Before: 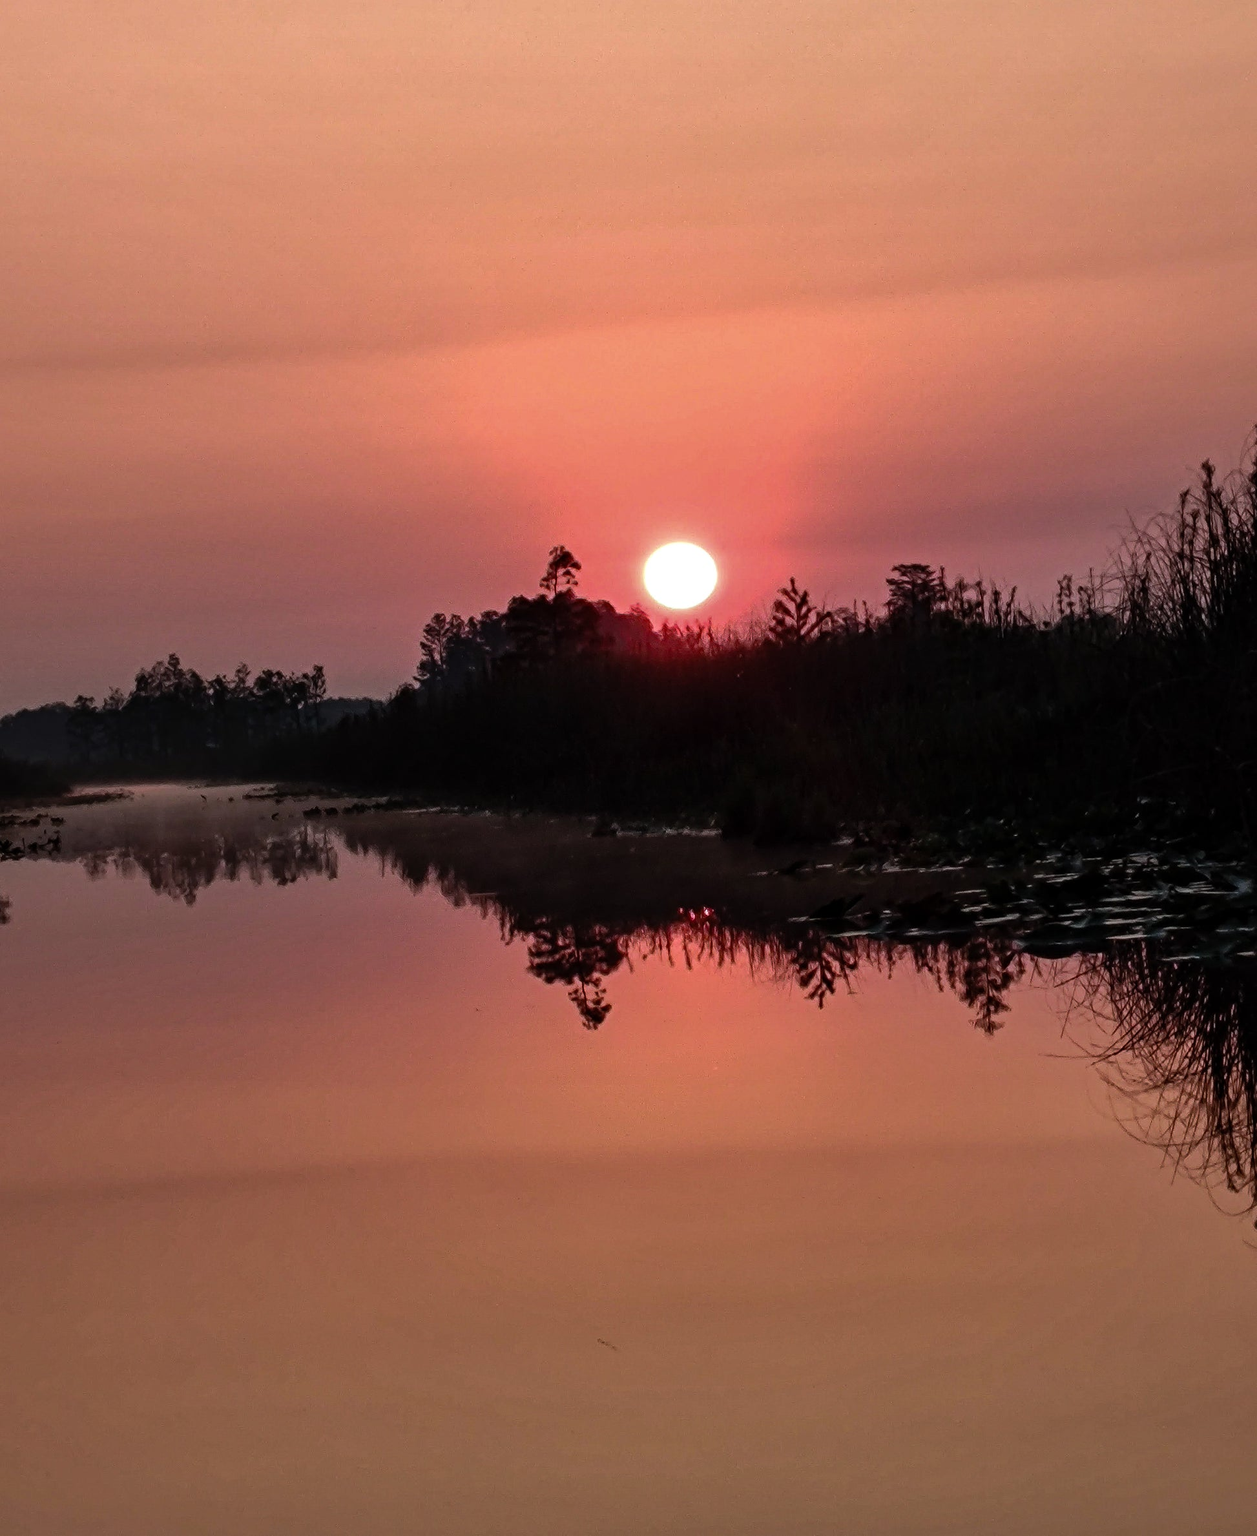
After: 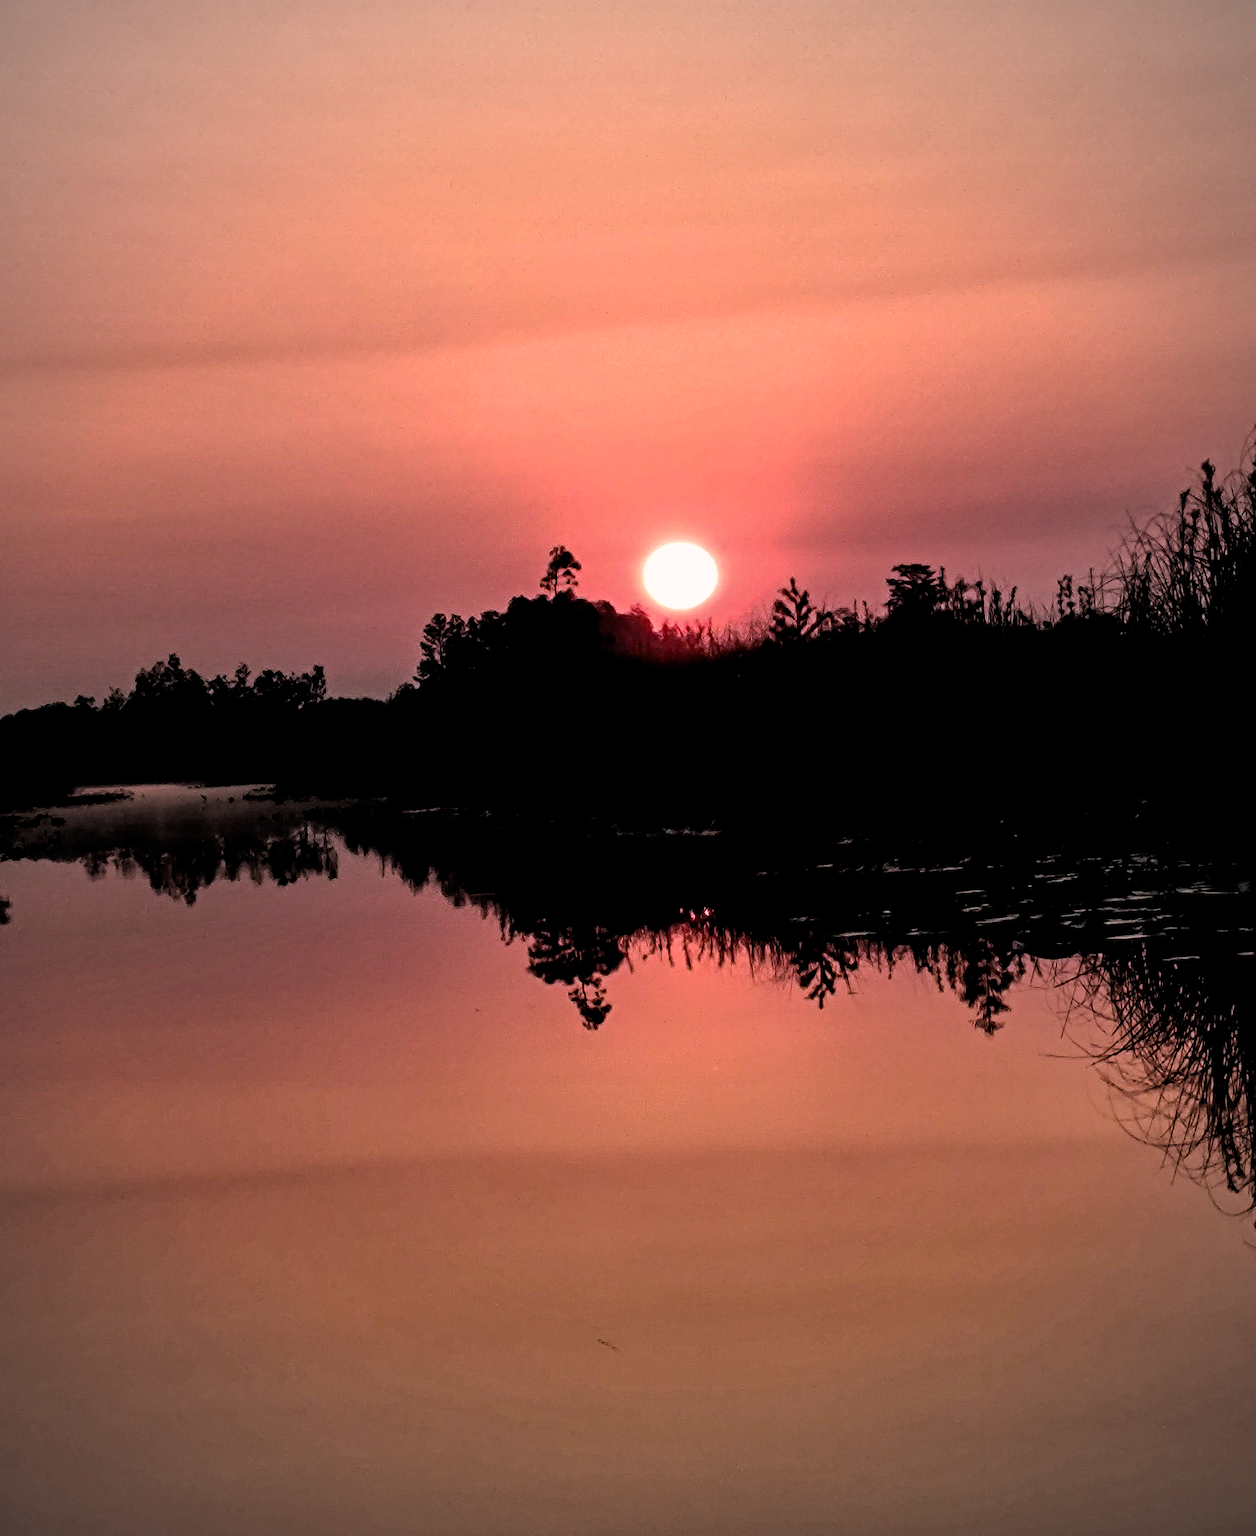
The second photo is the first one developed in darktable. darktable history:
filmic rgb: black relative exposure -3.64 EV, white relative exposure 2.44 EV, hardness 3.29
color correction: highlights a* 7.34, highlights b* 4.37
vignetting: on, module defaults
